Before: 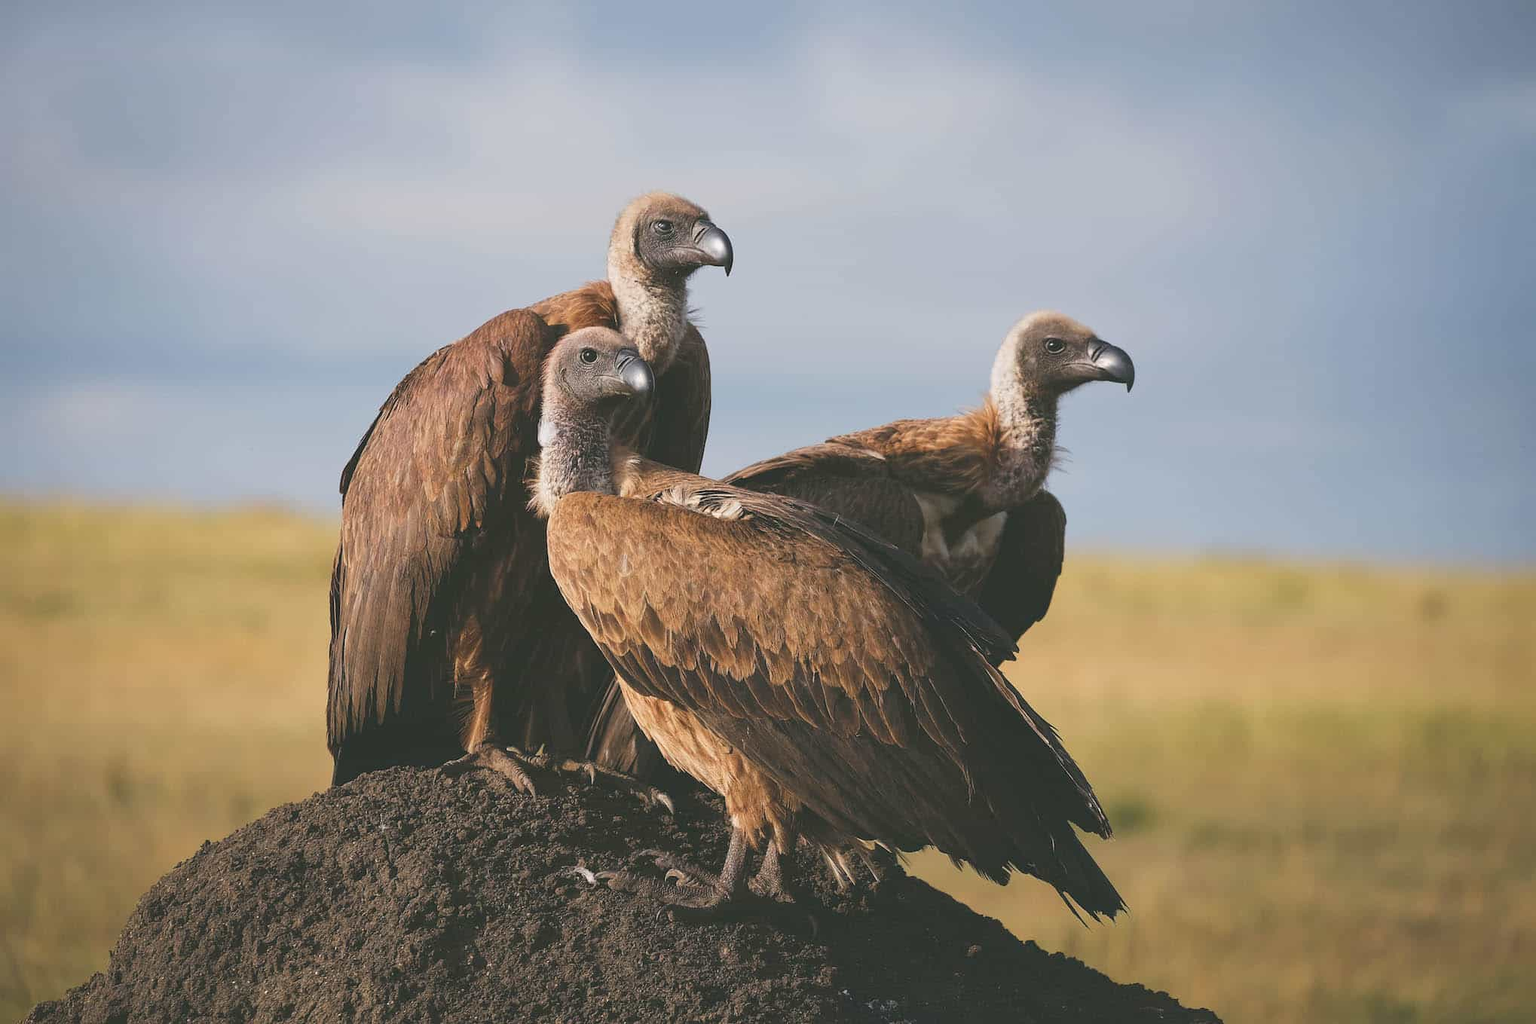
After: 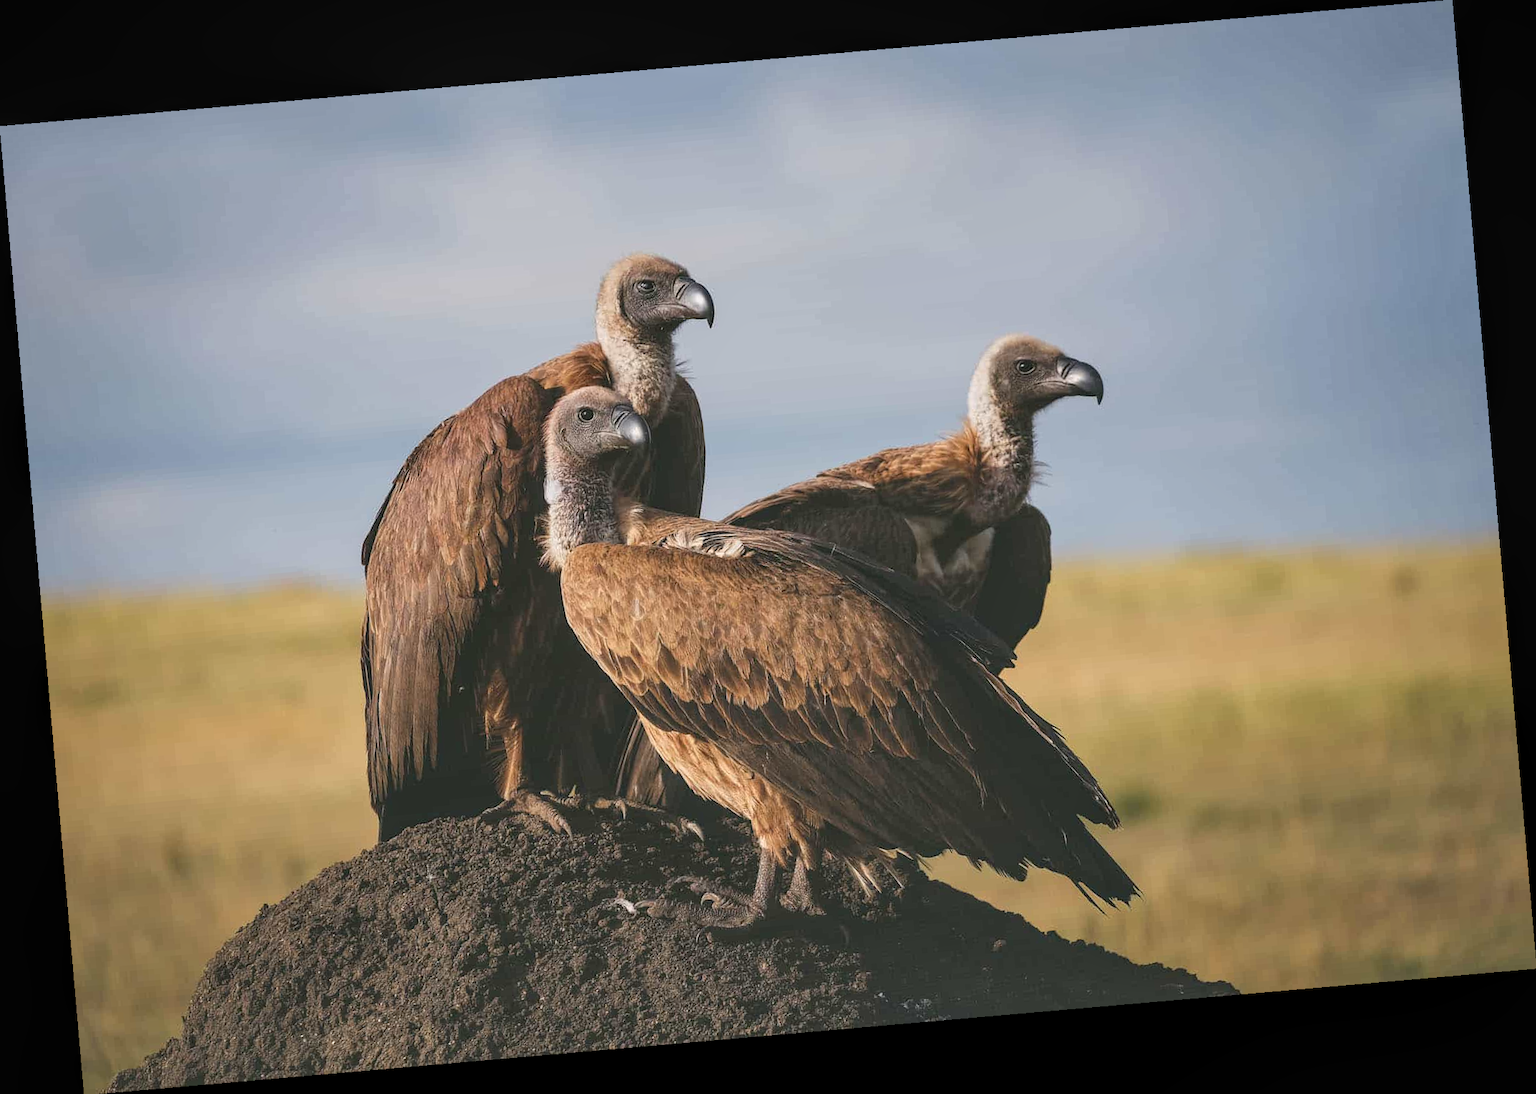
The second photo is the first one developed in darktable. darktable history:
rotate and perspective: rotation -4.98°, automatic cropping off
local contrast: on, module defaults
